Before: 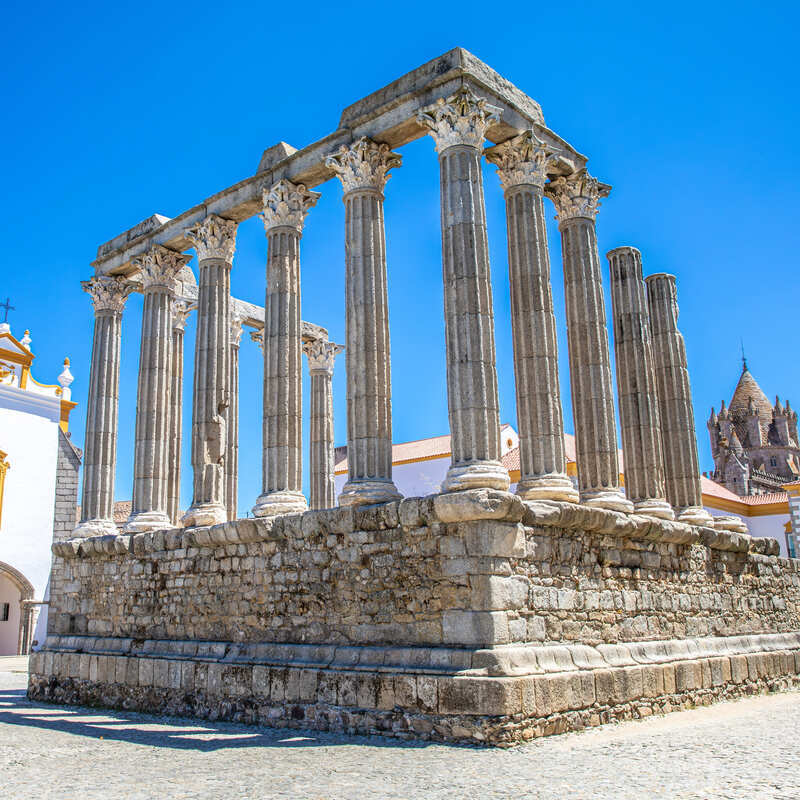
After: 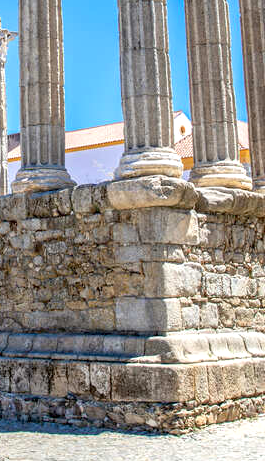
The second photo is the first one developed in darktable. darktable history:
crop: left 40.878%, top 39.176%, right 25.993%, bottom 3.081%
exposure: black level correction 0.005, exposure 0.286 EV, compensate highlight preservation false
